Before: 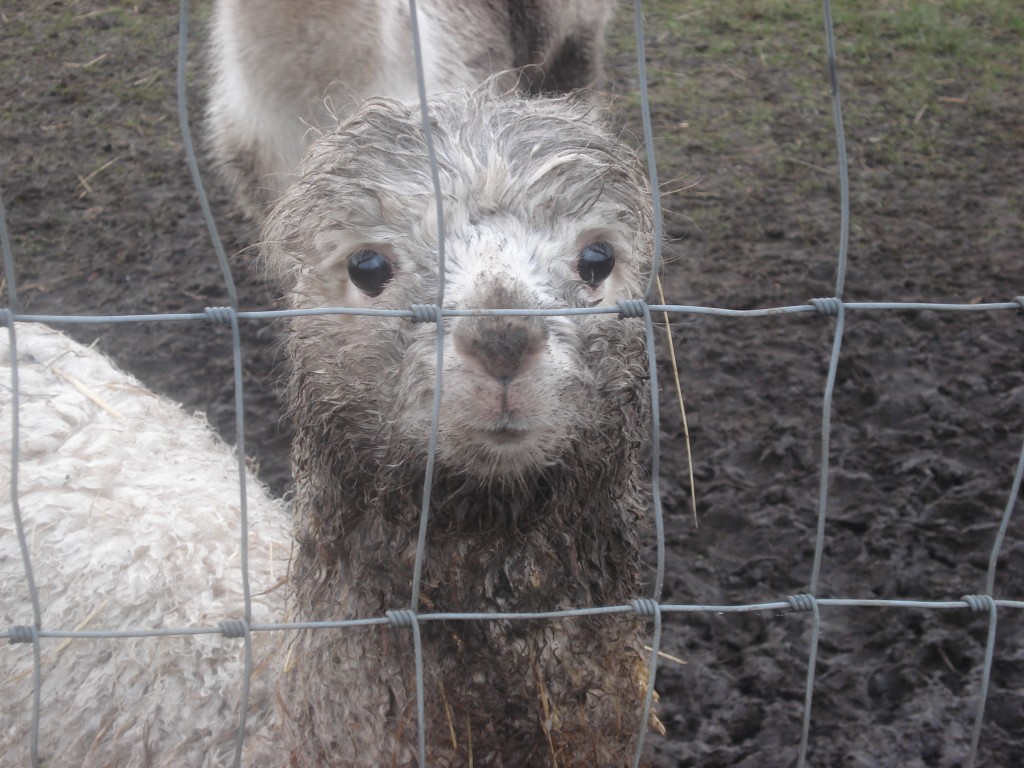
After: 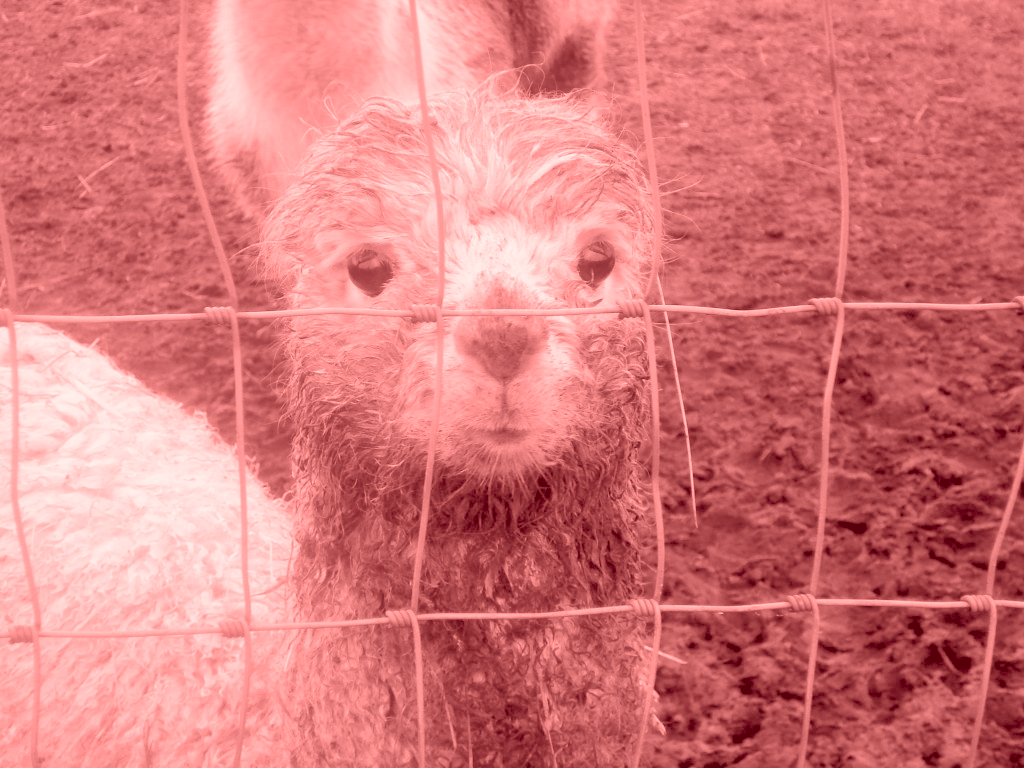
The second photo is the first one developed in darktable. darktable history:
colorize: saturation 60%, source mix 100%
rgb levels: preserve colors sum RGB, levels [[0.038, 0.433, 0.934], [0, 0.5, 1], [0, 0.5, 1]]
